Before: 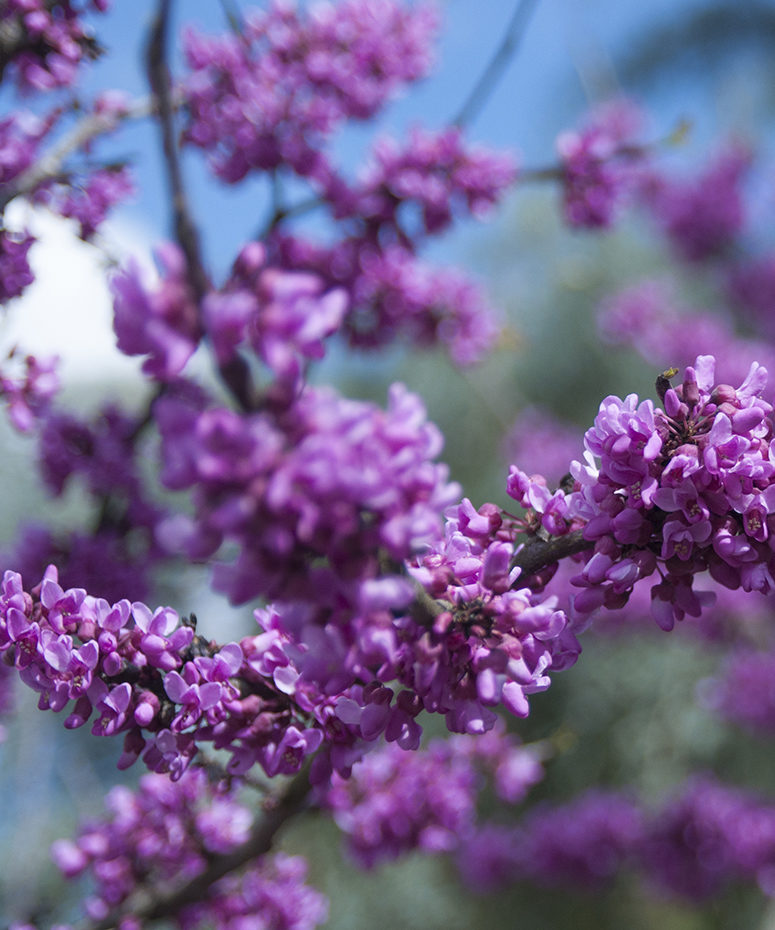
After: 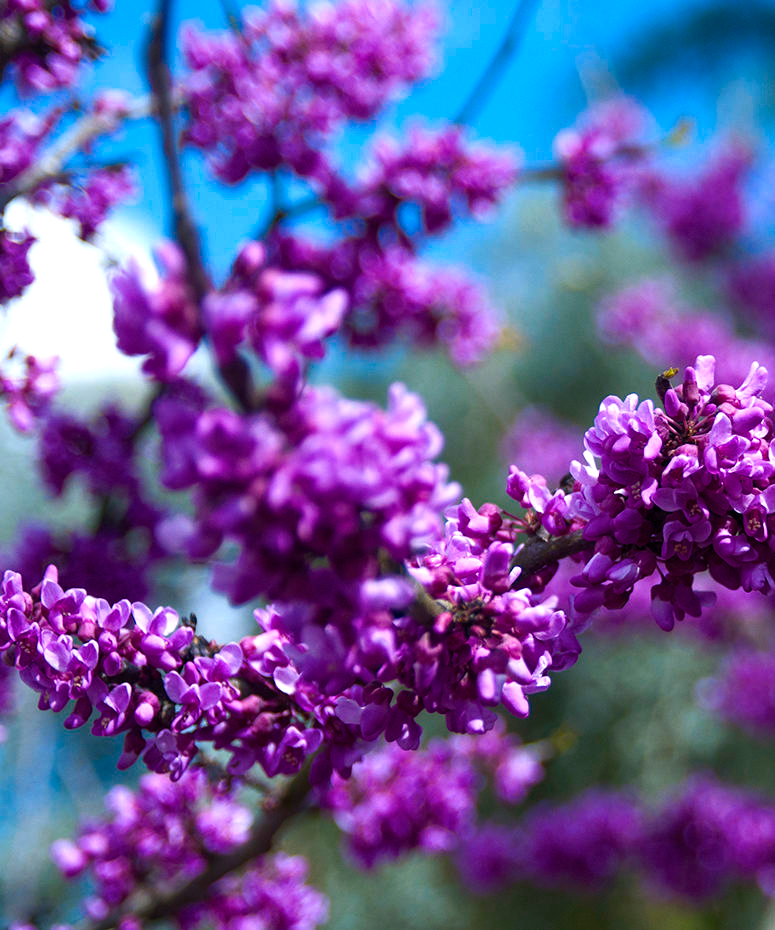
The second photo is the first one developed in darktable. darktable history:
color balance rgb: linear chroma grading › global chroma 9%, perceptual saturation grading › global saturation 36%, perceptual saturation grading › shadows 35%, perceptual brilliance grading › global brilliance 15%, perceptual brilliance grading › shadows -35%, global vibrance 15%
color contrast: green-magenta contrast 0.81
